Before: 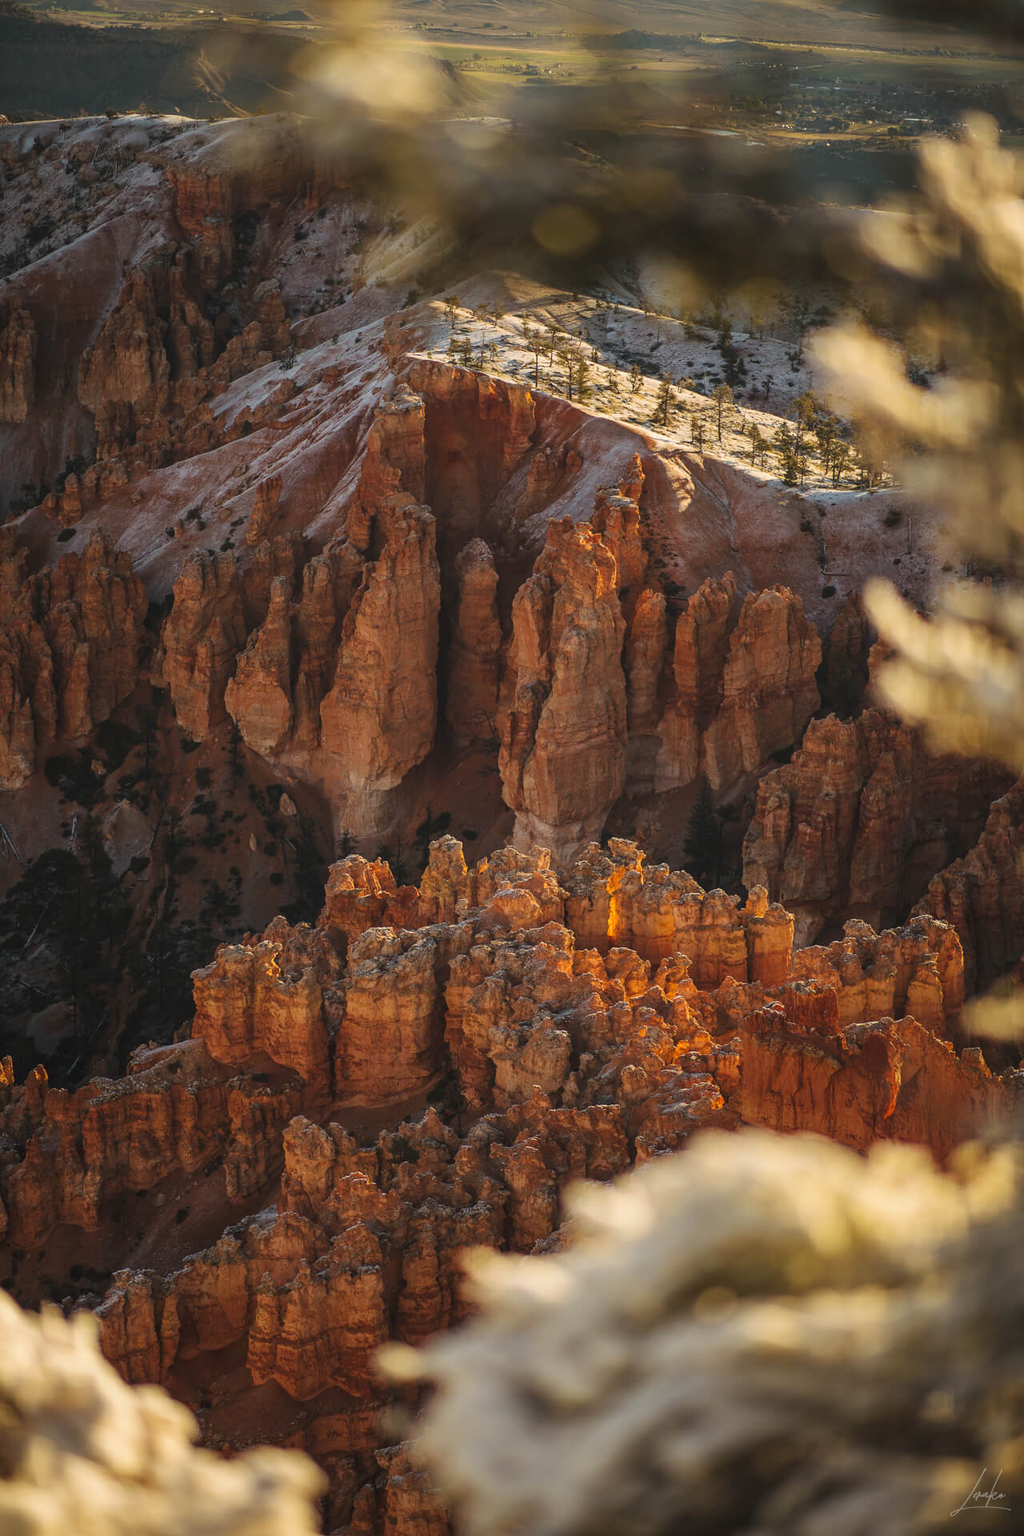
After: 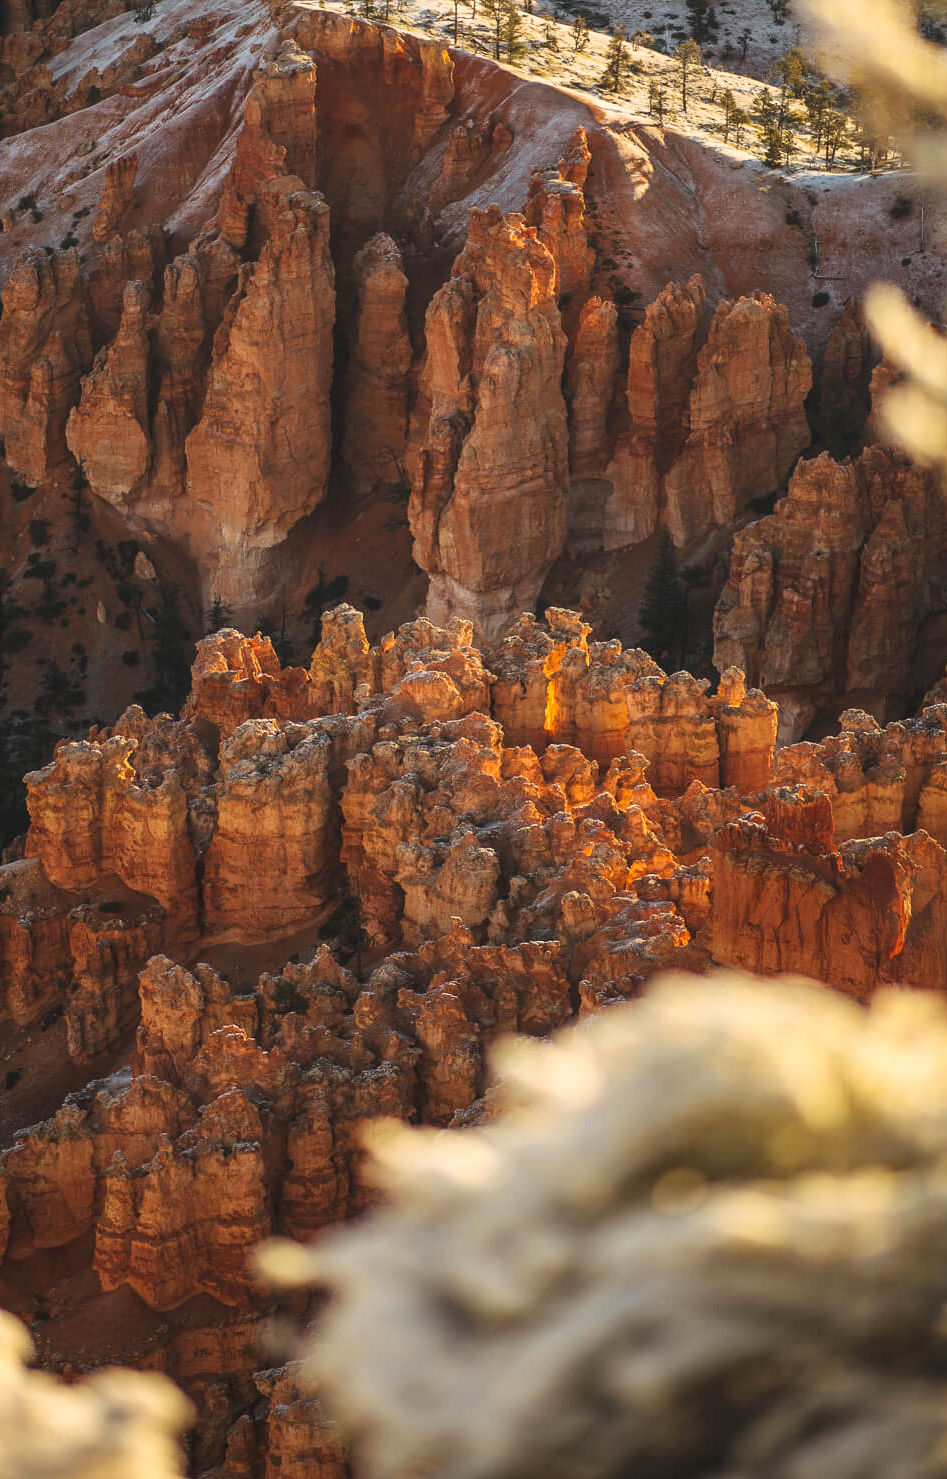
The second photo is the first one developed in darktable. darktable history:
crop: left 16.836%, top 22.945%, right 9.147%
levels: mode automatic, levels [0.052, 0.496, 0.908]
color correction: highlights a* -0.16, highlights b* 0.139
base curve: curves: ch0 [(0, 0) (0.666, 0.806) (1, 1)]
